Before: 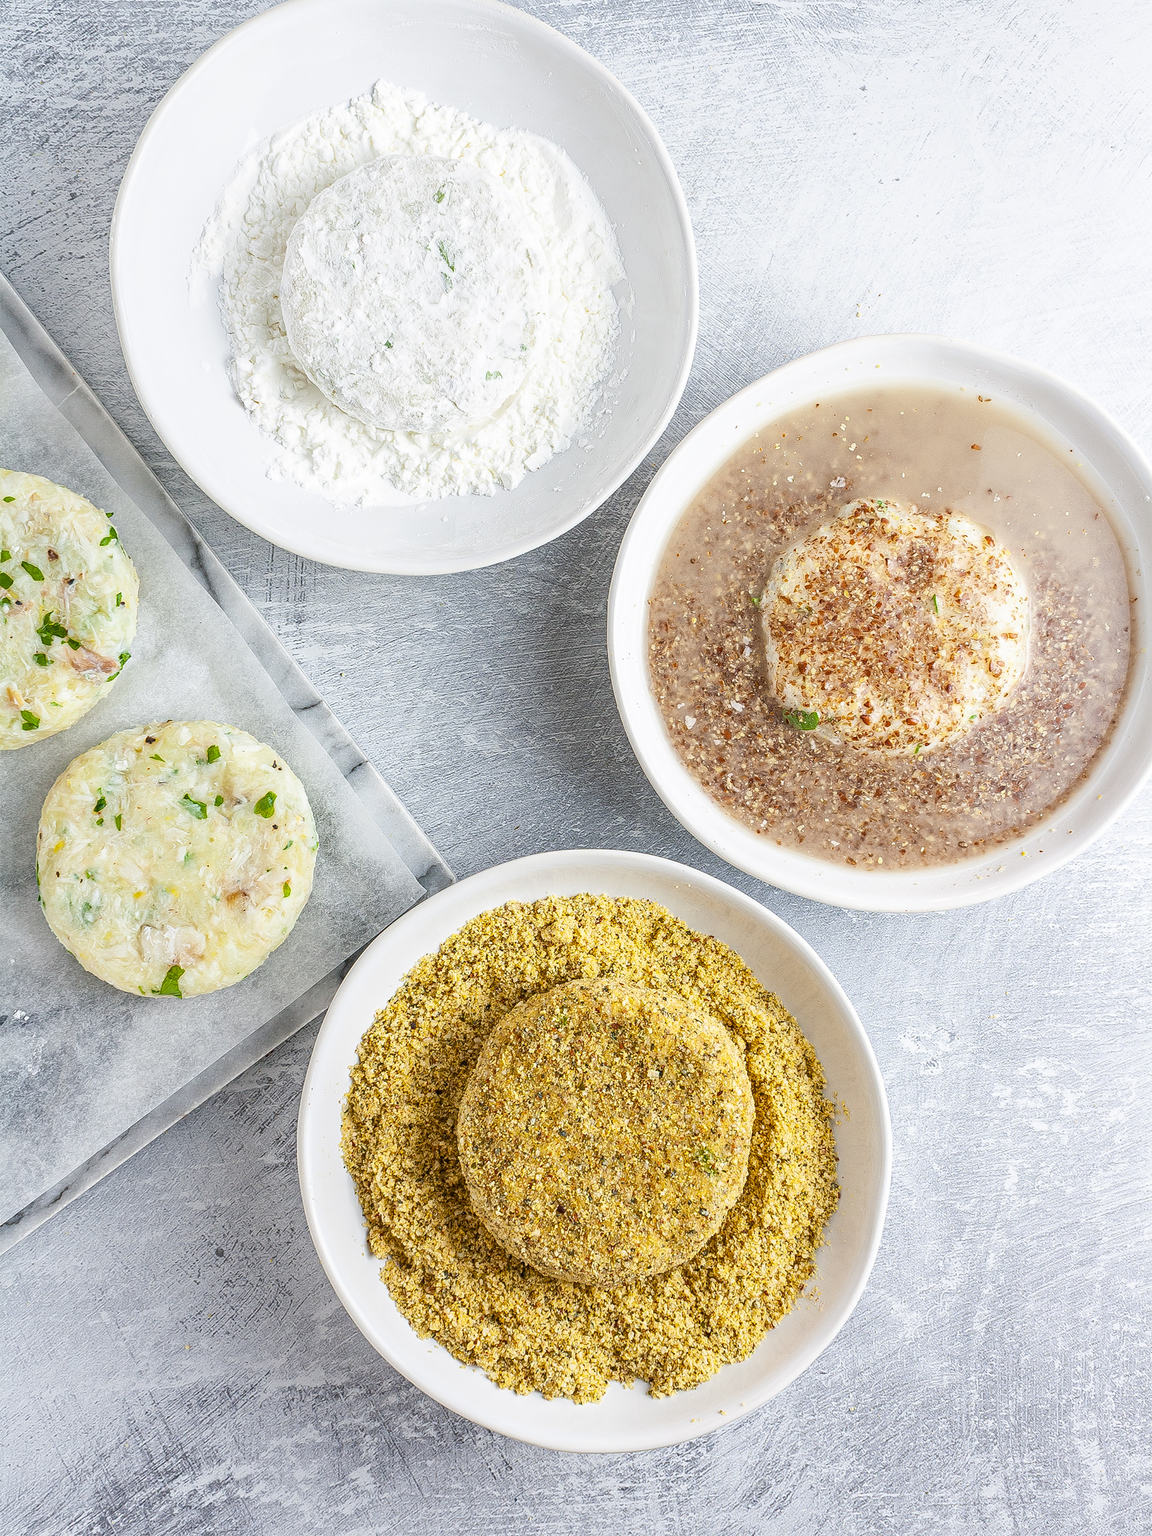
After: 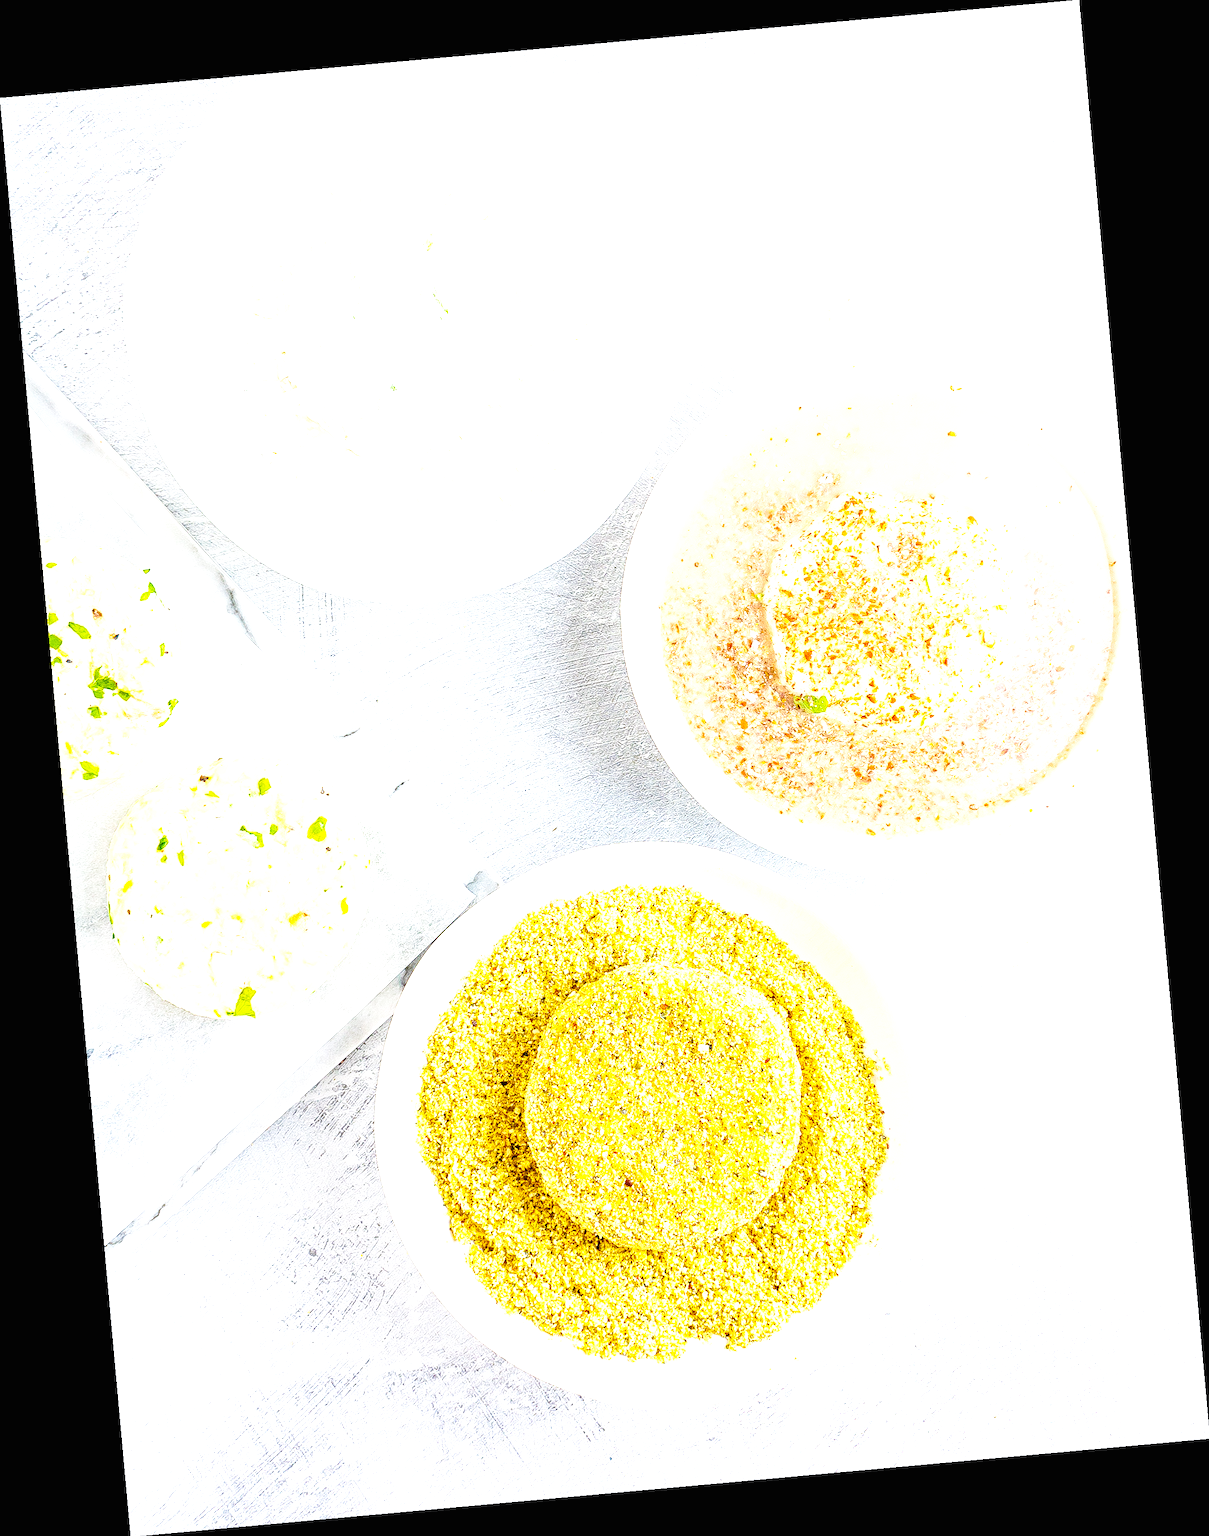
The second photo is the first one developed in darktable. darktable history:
color balance rgb: perceptual saturation grading › global saturation 30%, global vibrance 20%
exposure: black level correction 0, exposure 1.741 EV, compensate exposure bias true, compensate highlight preservation false
base curve: curves: ch0 [(0, 0) (0.028, 0.03) (0.121, 0.232) (0.46, 0.748) (0.859, 0.968) (1, 1)], preserve colors none
rotate and perspective: rotation -5.2°, automatic cropping off
